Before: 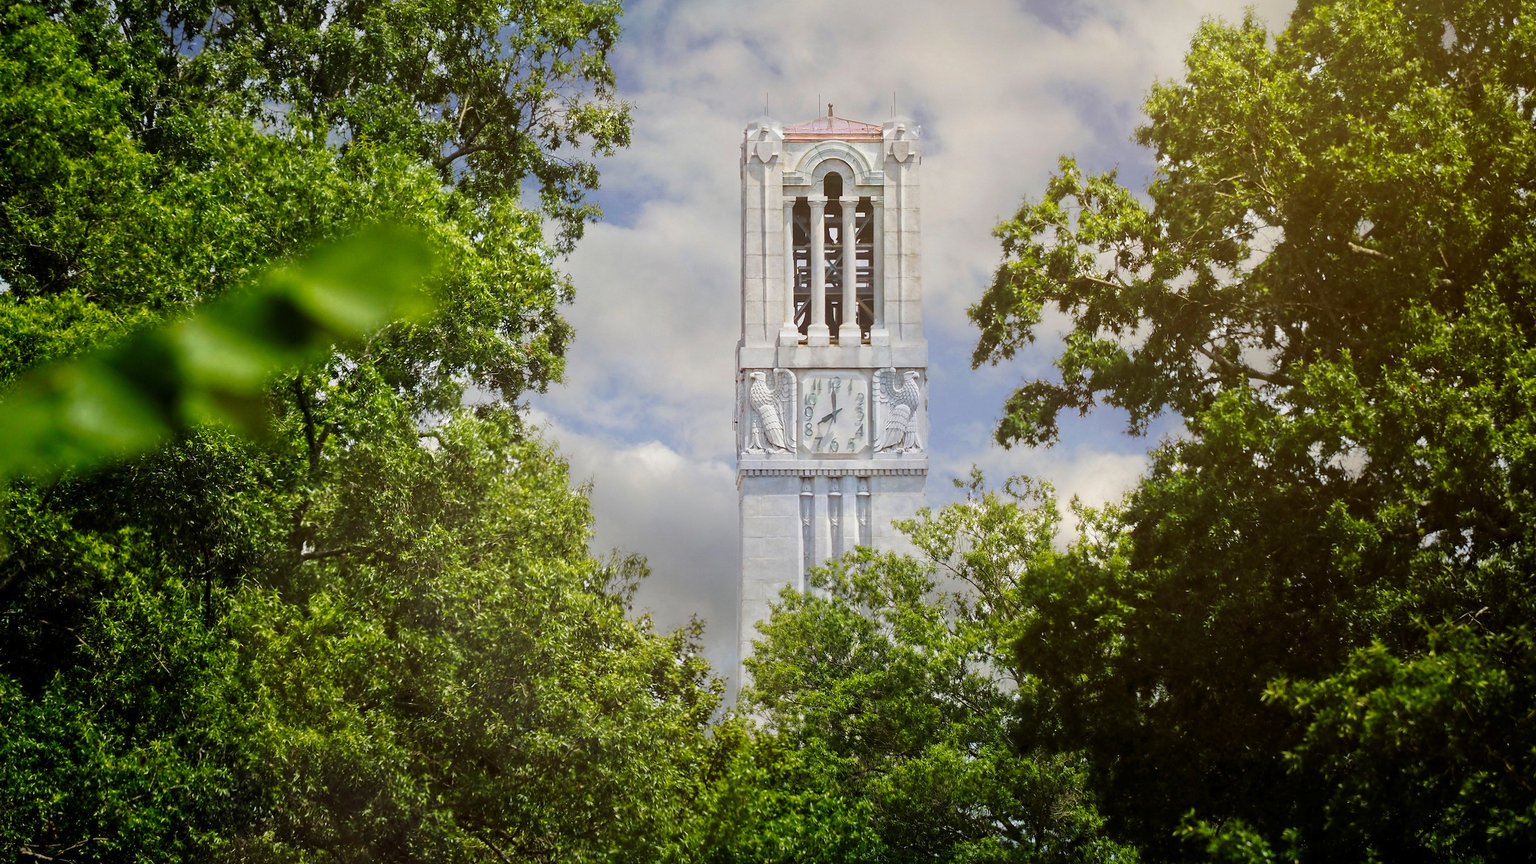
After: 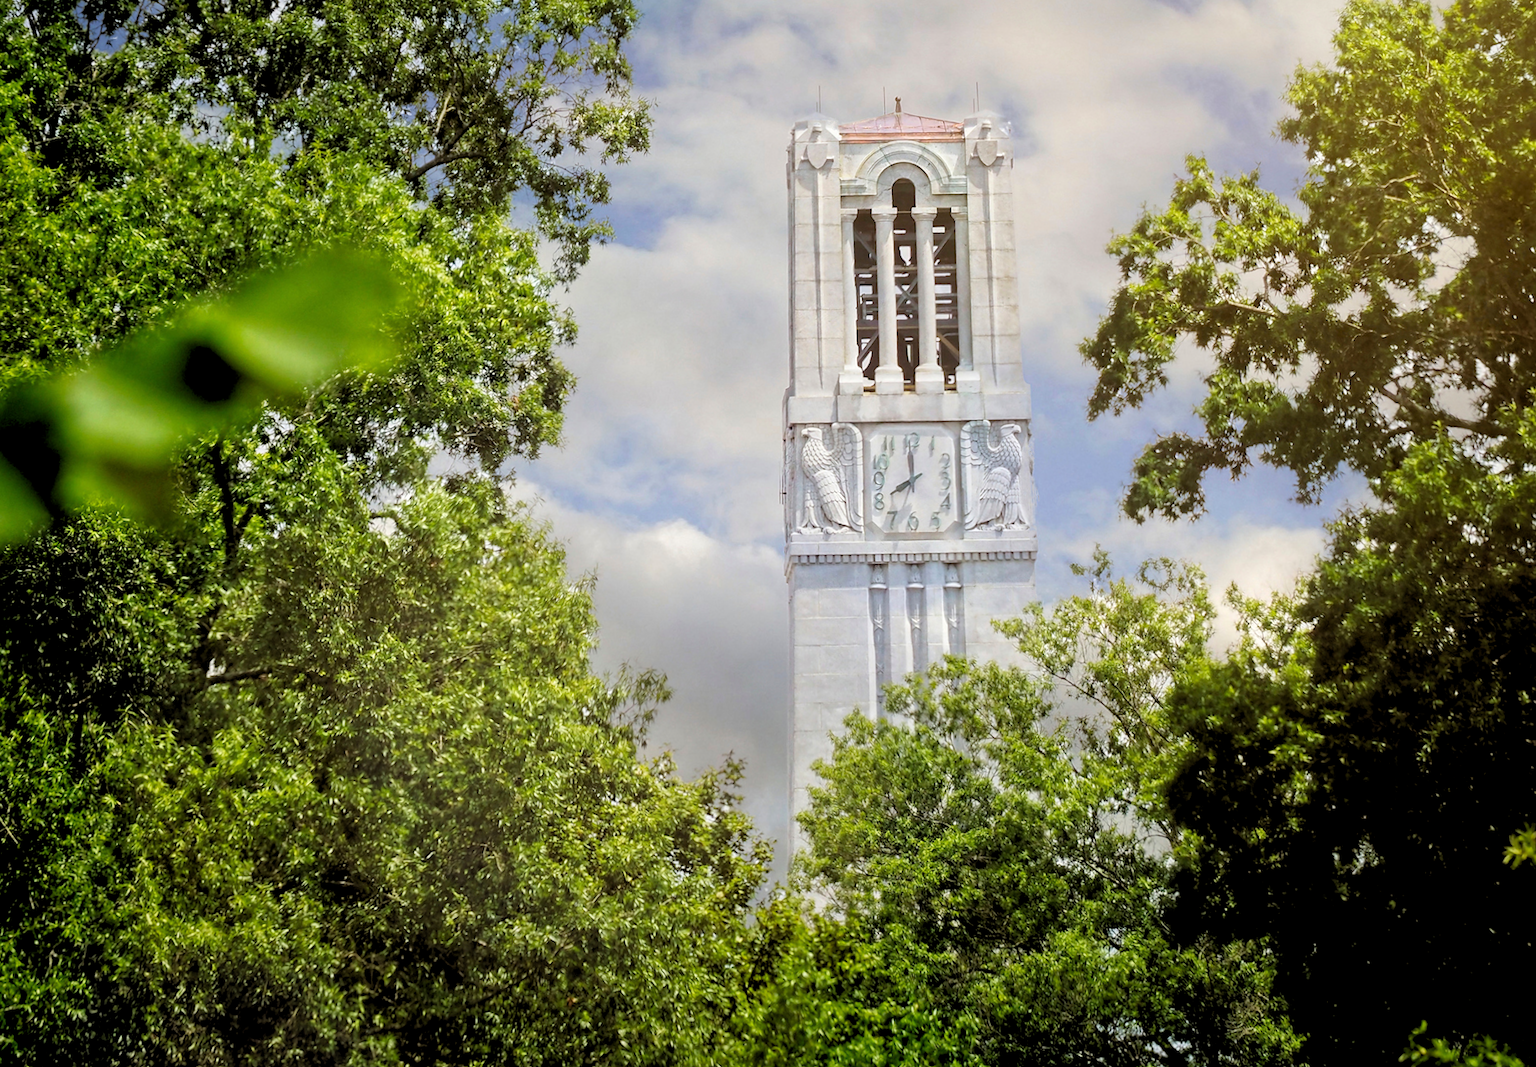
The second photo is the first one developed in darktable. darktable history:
crop and rotate: angle 1°, left 4.281%, top 0.642%, right 11.383%, bottom 2.486%
rgb levels: levels [[0.013, 0.434, 0.89], [0, 0.5, 1], [0, 0.5, 1]]
rotate and perspective: rotation 0.215°, lens shift (vertical) -0.139, crop left 0.069, crop right 0.939, crop top 0.002, crop bottom 0.996
